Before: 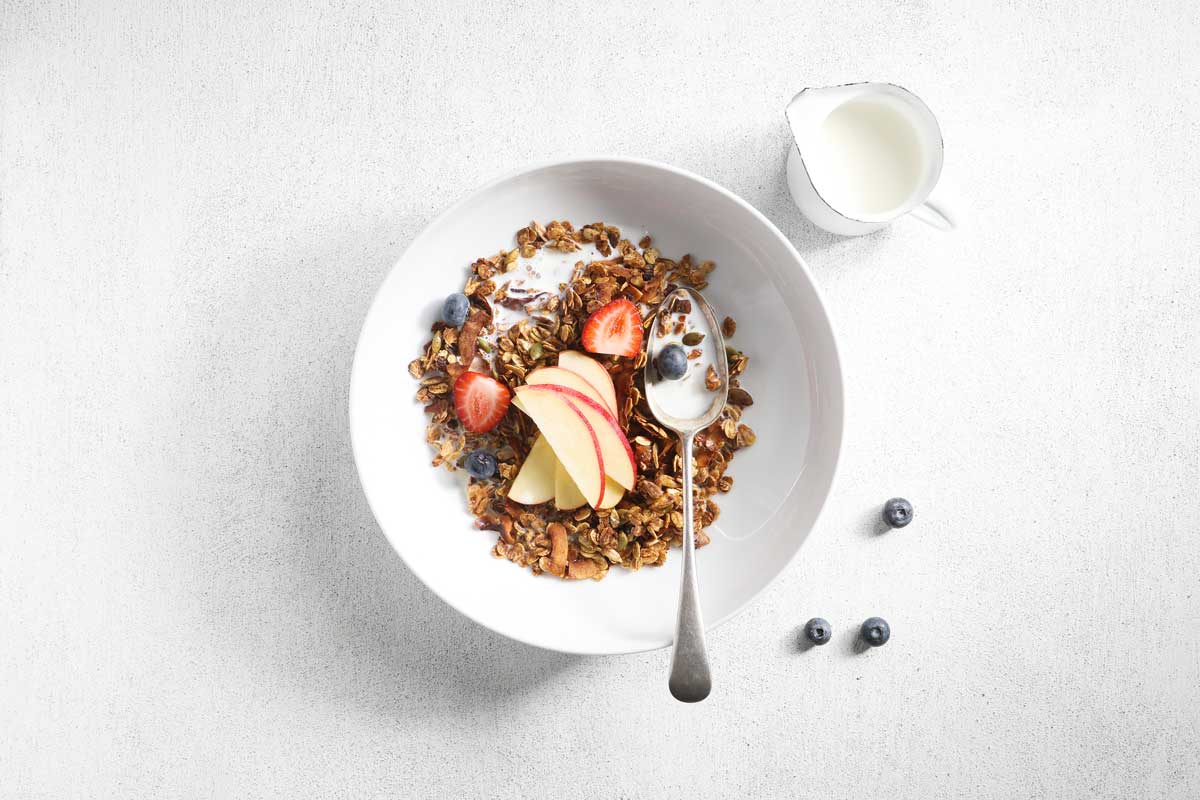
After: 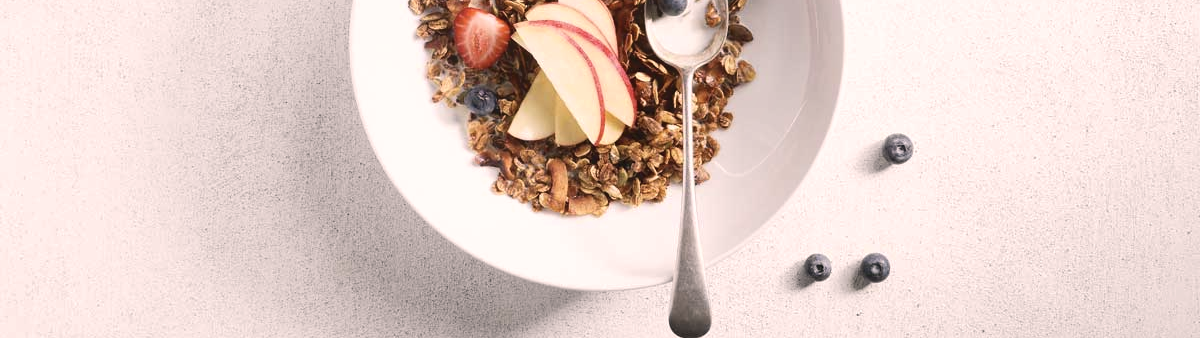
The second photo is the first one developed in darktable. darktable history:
contrast brightness saturation: contrast 0.064, brightness -0.007, saturation -0.221
crop: top 45.533%, bottom 12.146%
shadows and highlights: shadows 62.03, white point adjustment 0.32, highlights -34.24, compress 84.14%
color correction: highlights a* 7.28, highlights b* 4.4
